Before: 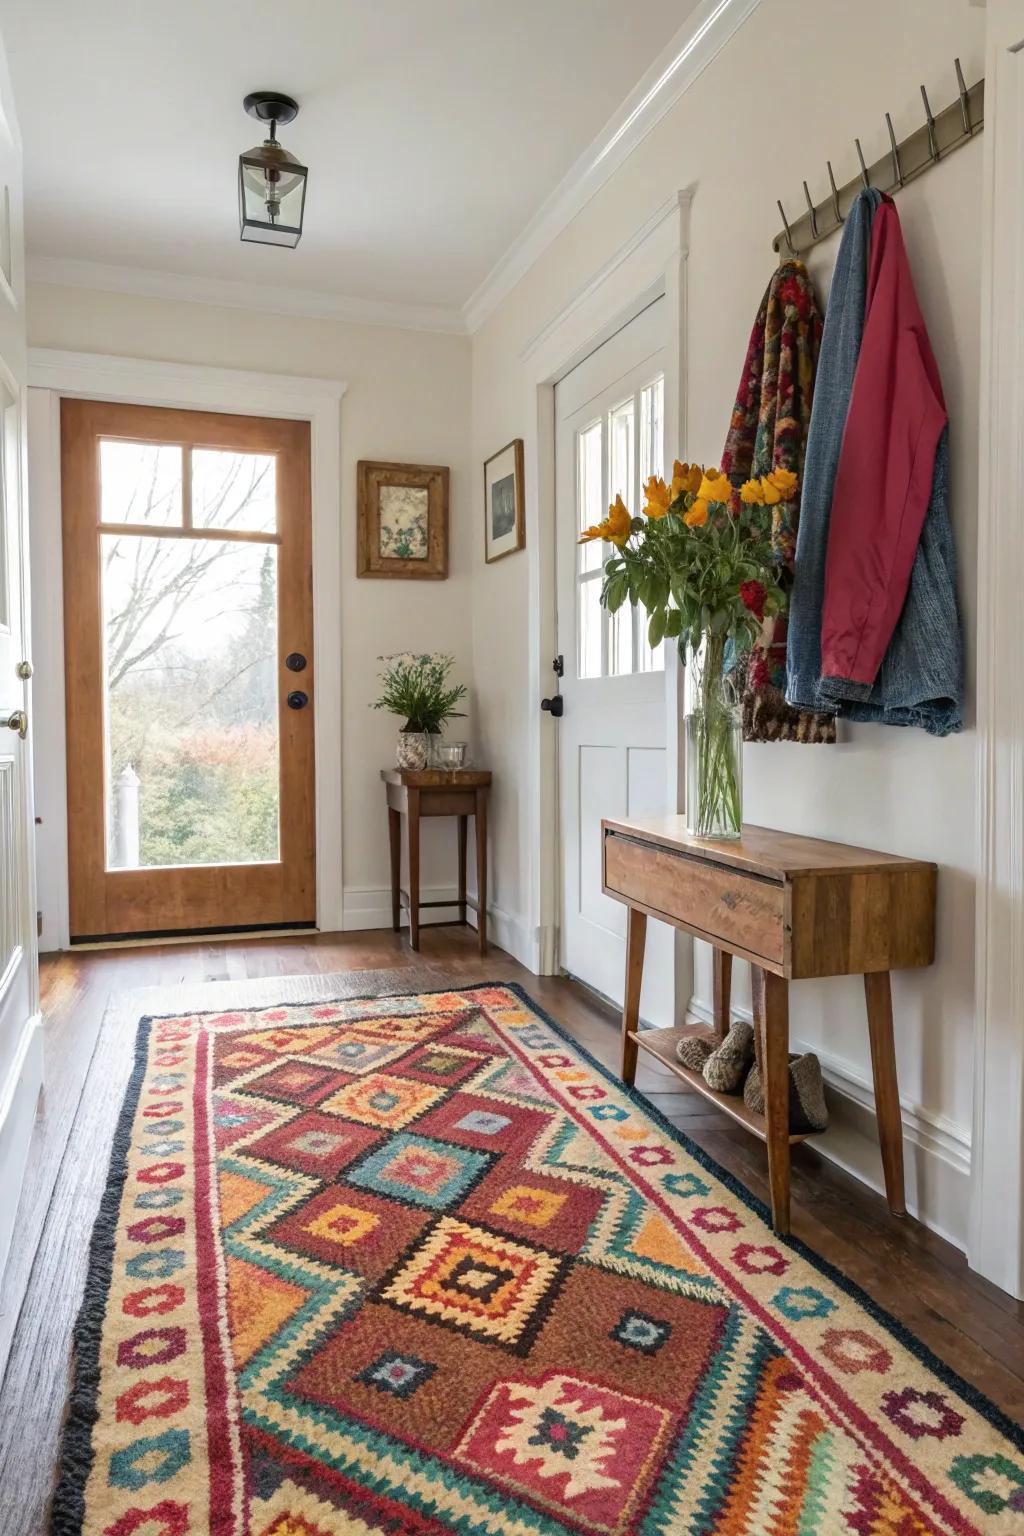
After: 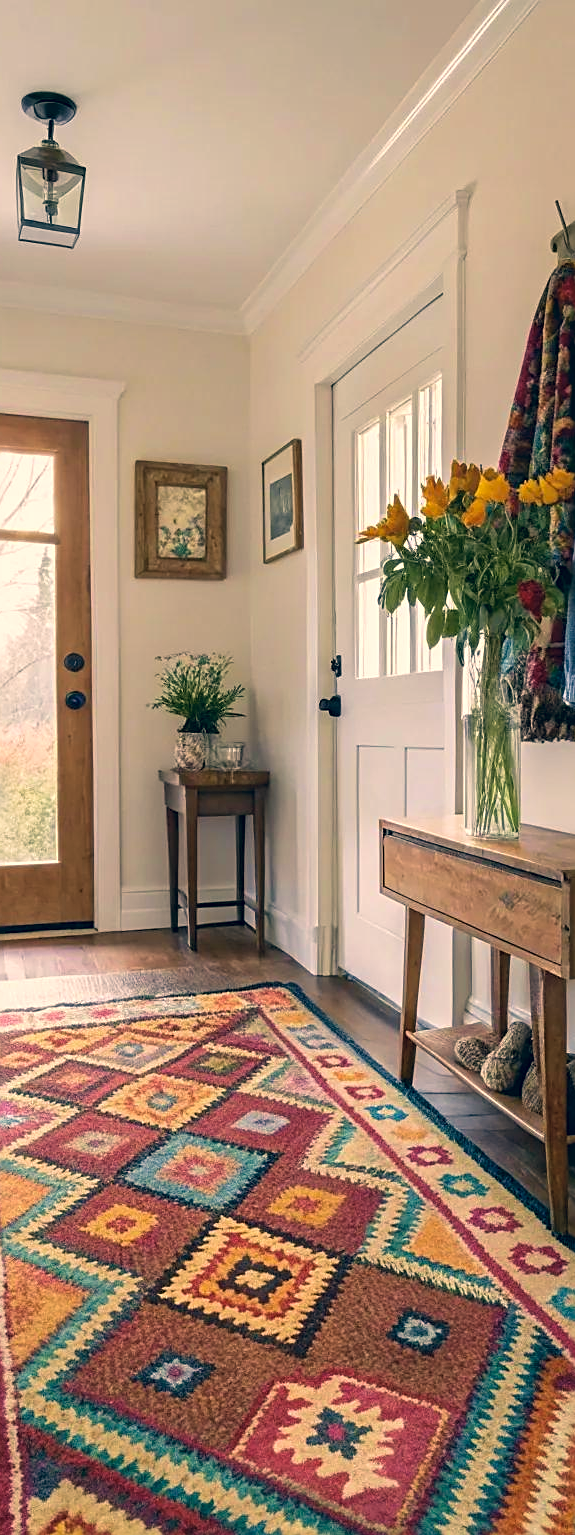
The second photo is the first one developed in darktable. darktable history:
velvia: on, module defaults
sharpen: on, module defaults
crop: left 21.757%, right 22.041%, bottom 0.009%
color correction: highlights a* 10.36, highlights b* 14.33, shadows a* -10.3, shadows b* -15.07
